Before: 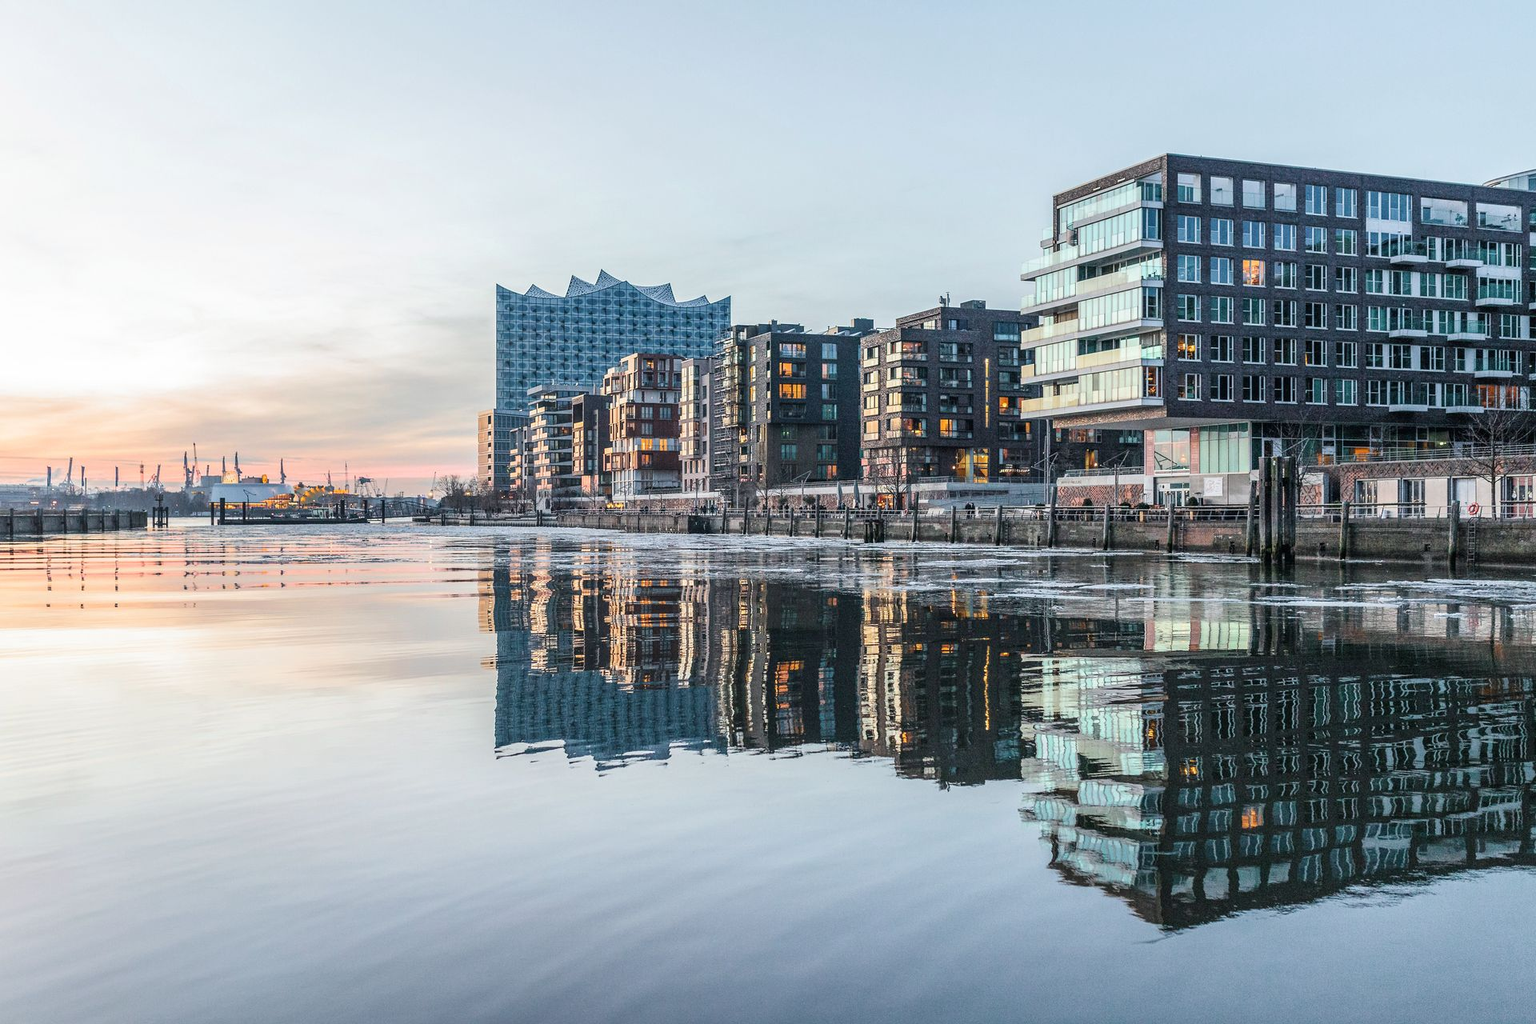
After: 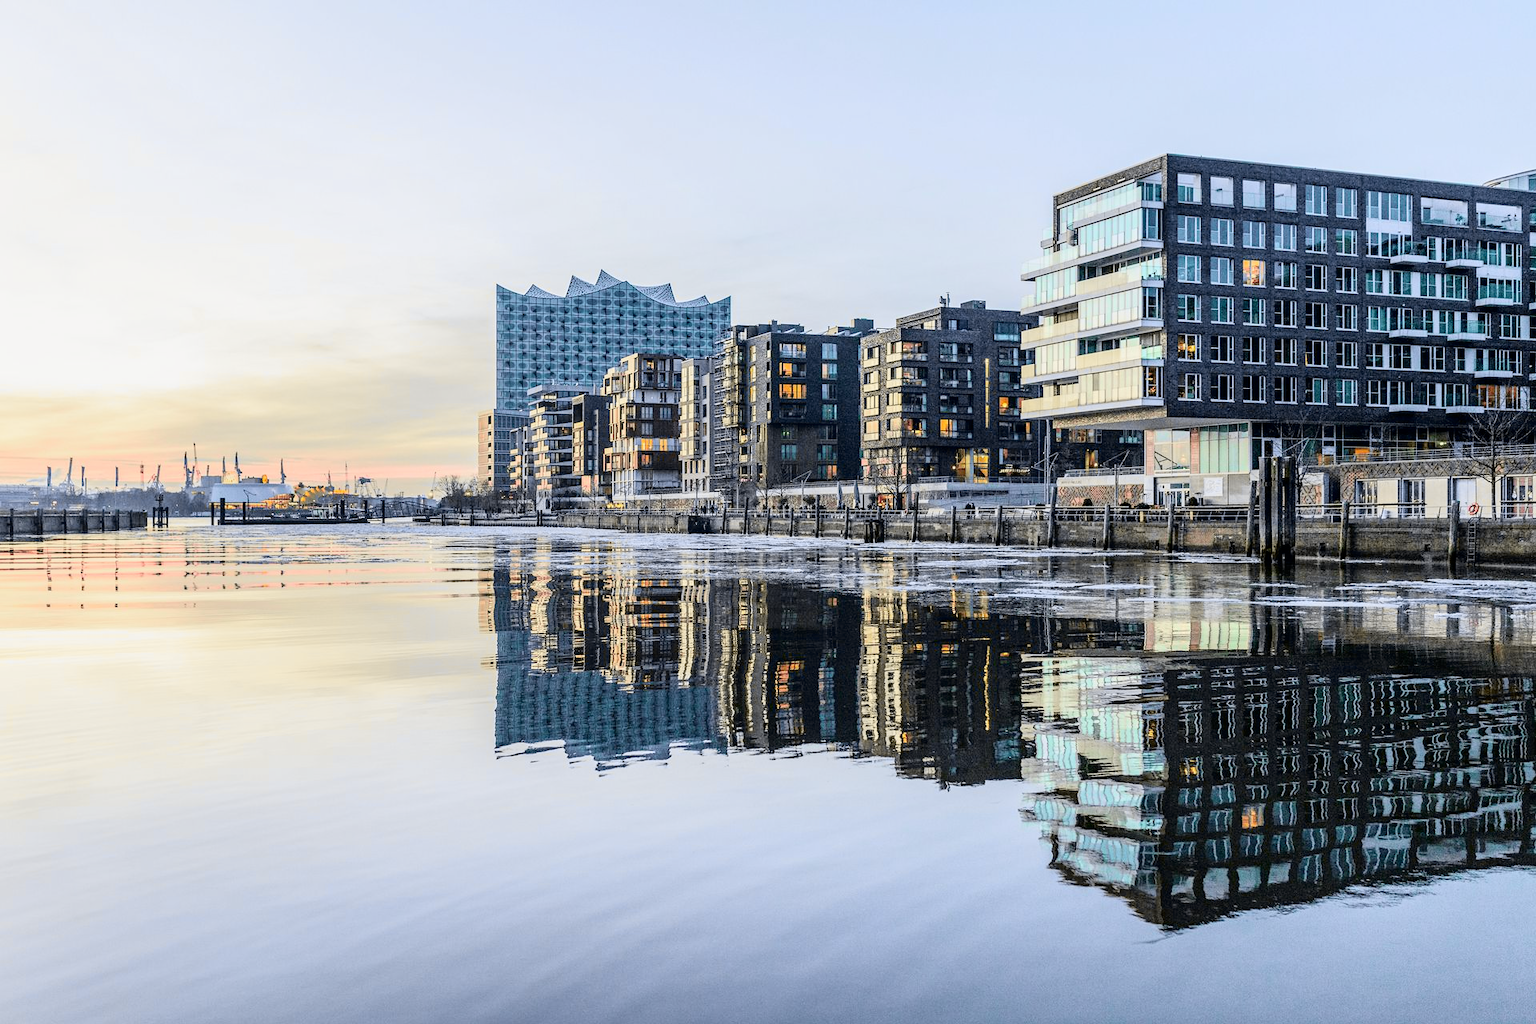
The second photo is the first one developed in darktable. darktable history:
tone curve: curves: ch0 [(0.017, 0) (0.122, 0.046) (0.295, 0.297) (0.449, 0.505) (0.559, 0.629) (0.729, 0.796) (0.879, 0.898) (1, 0.97)]; ch1 [(0, 0) (0.393, 0.4) (0.447, 0.447) (0.485, 0.497) (0.522, 0.503) (0.539, 0.52) (0.606, 0.6) (0.696, 0.679) (1, 1)]; ch2 [(0, 0) (0.369, 0.388) (0.449, 0.431) (0.499, 0.501) (0.516, 0.536) (0.604, 0.599) (0.741, 0.763) (1, 1)], color space Lab, independent channels, preserve colors none
